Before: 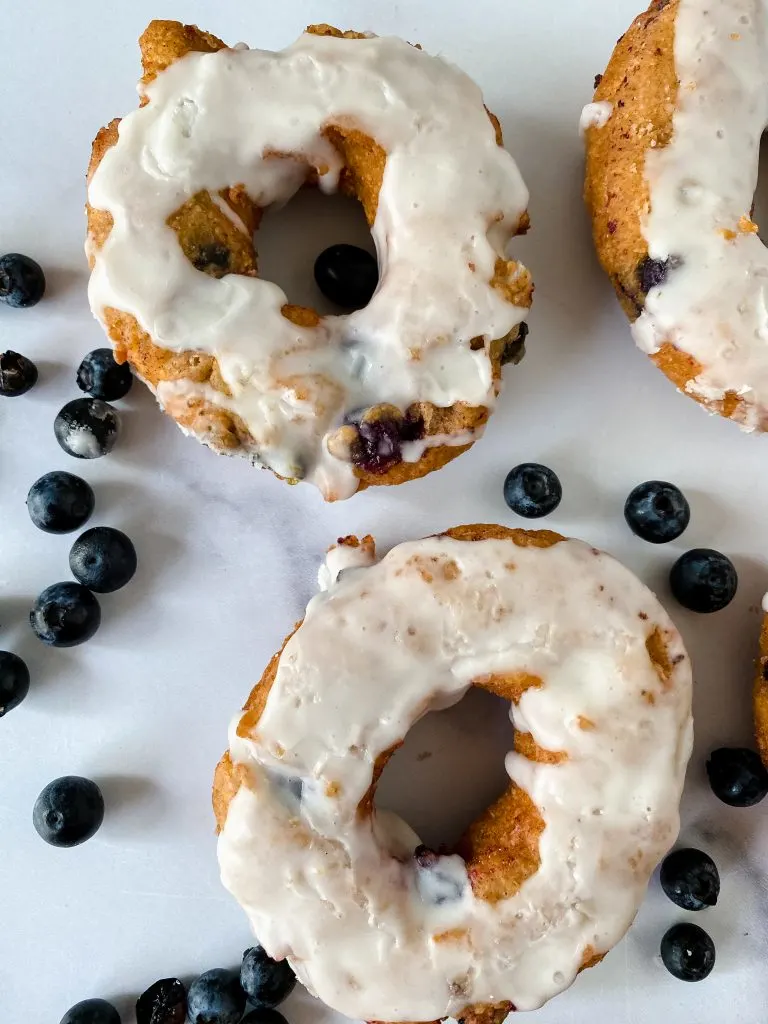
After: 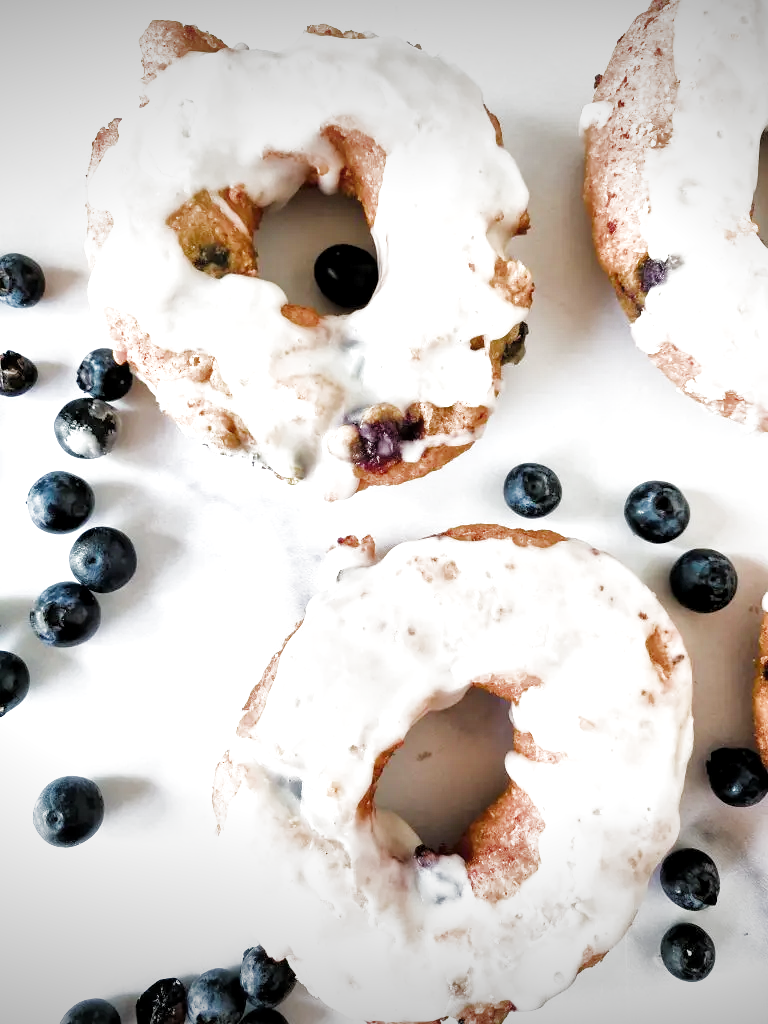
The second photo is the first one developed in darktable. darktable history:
filmic rgb: black relative exposure -8.01 EV, white relative exposure 4.01 EV, threshold 2.98 EV, hardness 4.11, contrast 0.921, color science v4 (2020), enable highlight reconstruction true
local contrast: mode bilateral grid, contrast 20, coarseness 50, detail 173%, midtone range 0.2
exposure: black level correction 0, exposure 1.99 EV, compensate exposure bias true, compensate highlight preservation false
vignetting: fall-off start 98.1%, fall-off radius 99.66%, brightness -0.58, saturation -0.258, width/height ratio 1.427, unbound false
